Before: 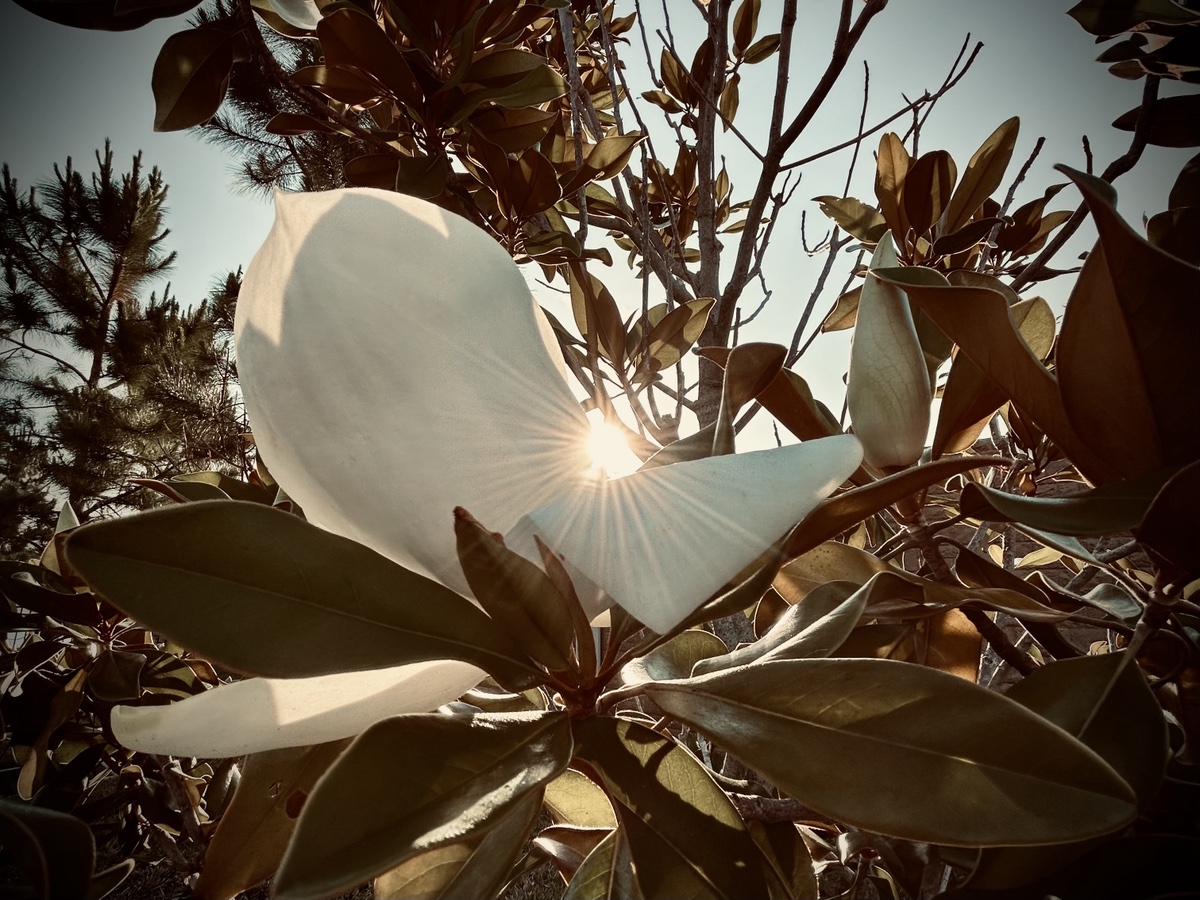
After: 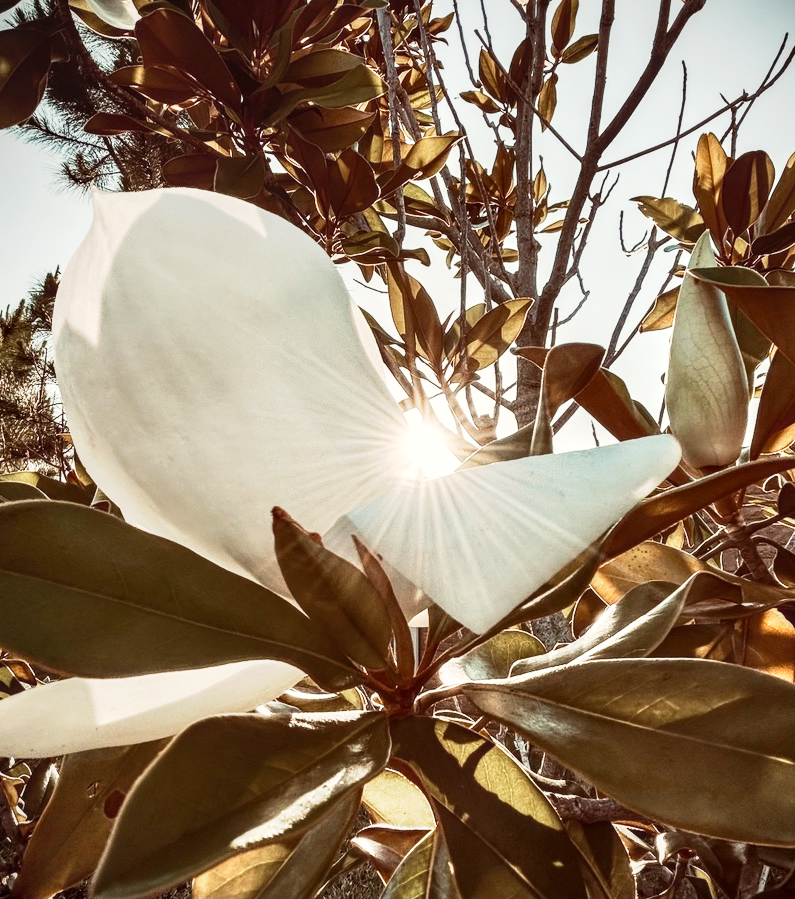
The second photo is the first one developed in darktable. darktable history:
crop and rotate: left 15.209%, right 18.459%
exposure: black level correction 0, exposure 0.5 EV, compensate exposure bias true, compensate highlight preservation false
tone equalizer: -8 EV -0.436 EV, -7 EV -0.389 EV, -6 EV -0.345 EV, -5 EV -0.246 EV, -3 EV 0.25 EV, -2 EV 0.311 EV, -1 EV 0.412 EV, +0 EV 0.403 EV, edges refinement/feathering 500, mask exposure compensation -1.57 EV, preserve details no
base curve: curves: ch0 [(0, 0) (0.088, 0.125) (0.176, 0.251) (0.354, 0.501) (0.613, 0.749) (1, 0.877)], preserve colors none
shadows and highlights: shadows 36.65, highlights -27.93, soften with gaussian
local contrast: on, module defaults
